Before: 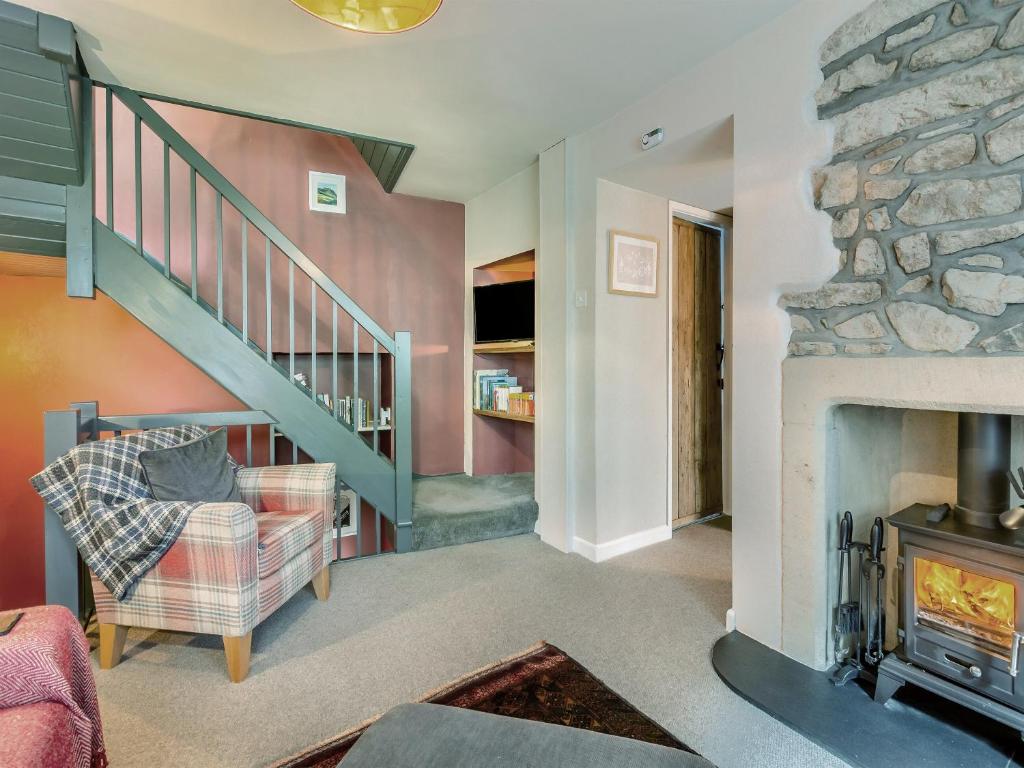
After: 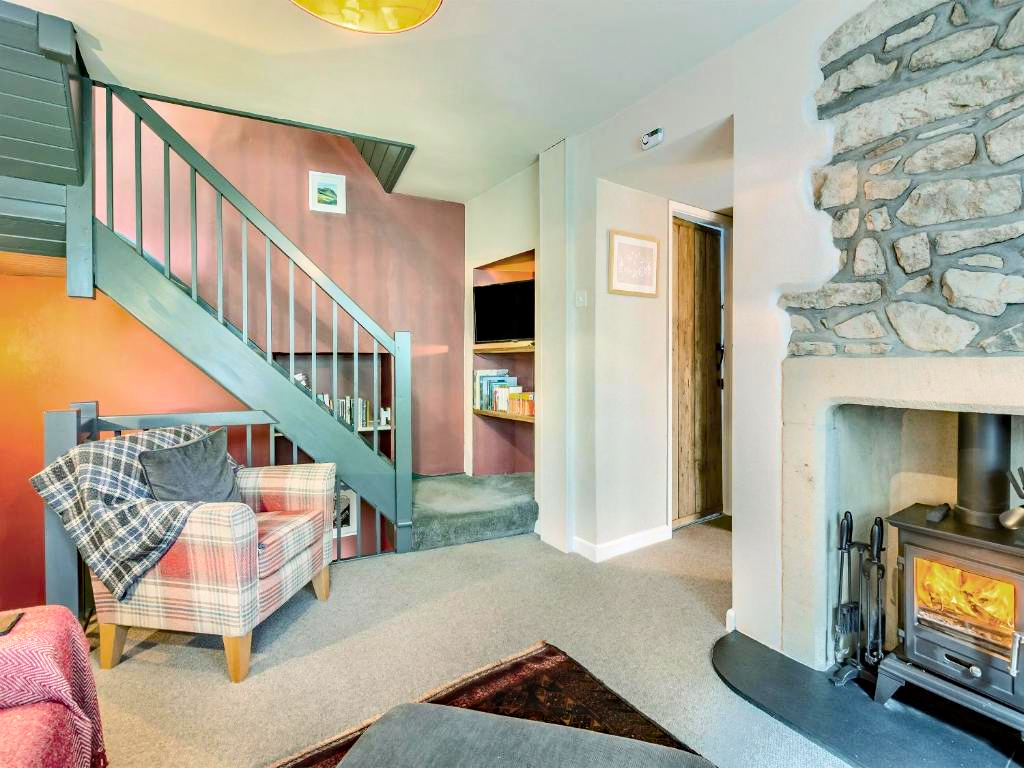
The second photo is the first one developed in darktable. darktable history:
haze removal: compatibility mode true, adaptive false
contrast brightness saturation: contrast 0.2, brightness 0.16, saturation 0.22
